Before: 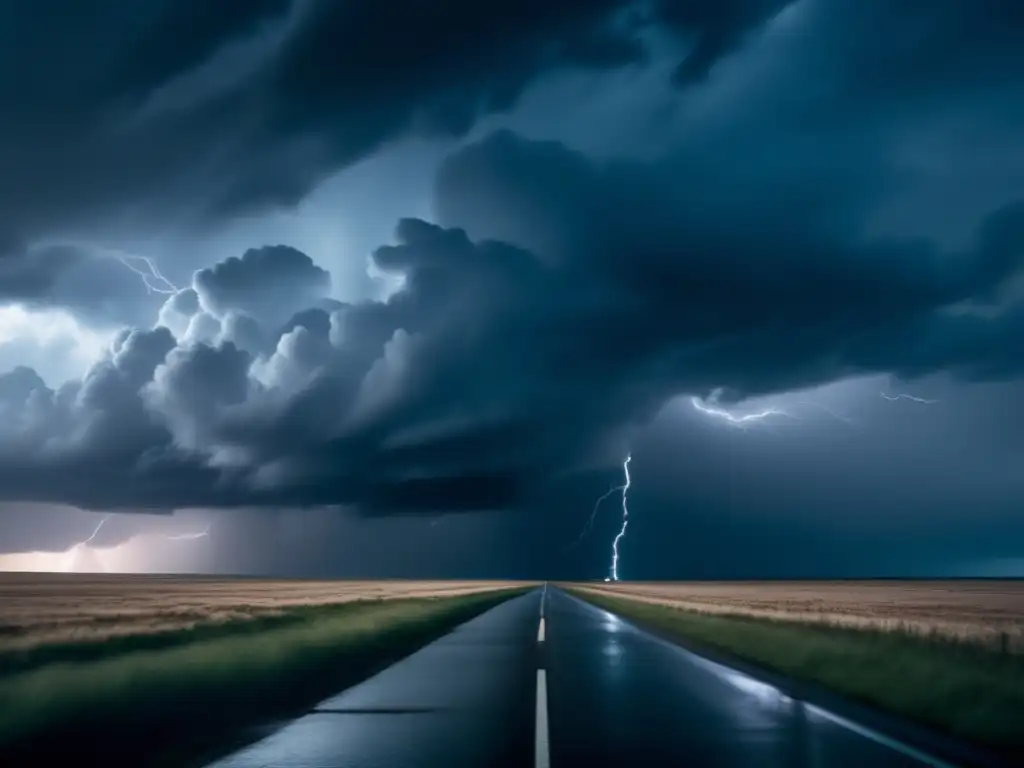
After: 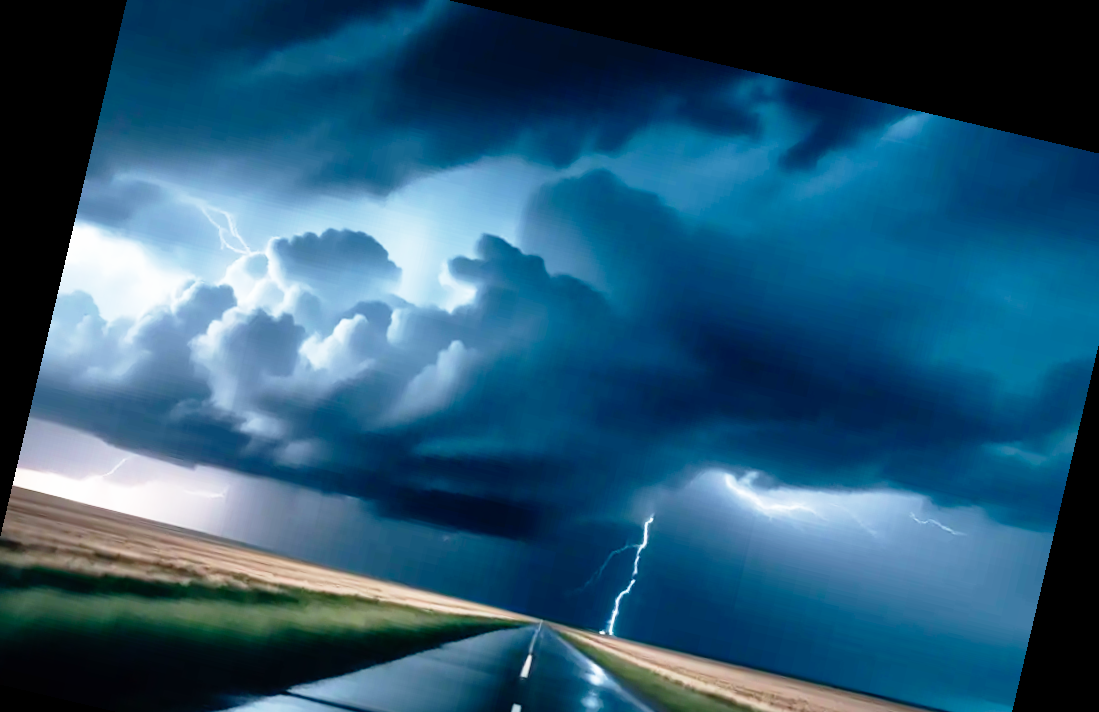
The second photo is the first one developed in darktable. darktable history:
color balance: mode lift, gamma, gain (sRGB)
crop: left 2.737%, top 7.287%, right 3.421%, bottom 20.179%
base curve: curves: ch0 [(0, 0) (0.012, 0.01) (0.073, 0.168) (0.31, 0.711) (0.645, 0.957) (1, 1)], preserve colors none
rotate and perspective: rotation 13.27°, automatic cropping off
